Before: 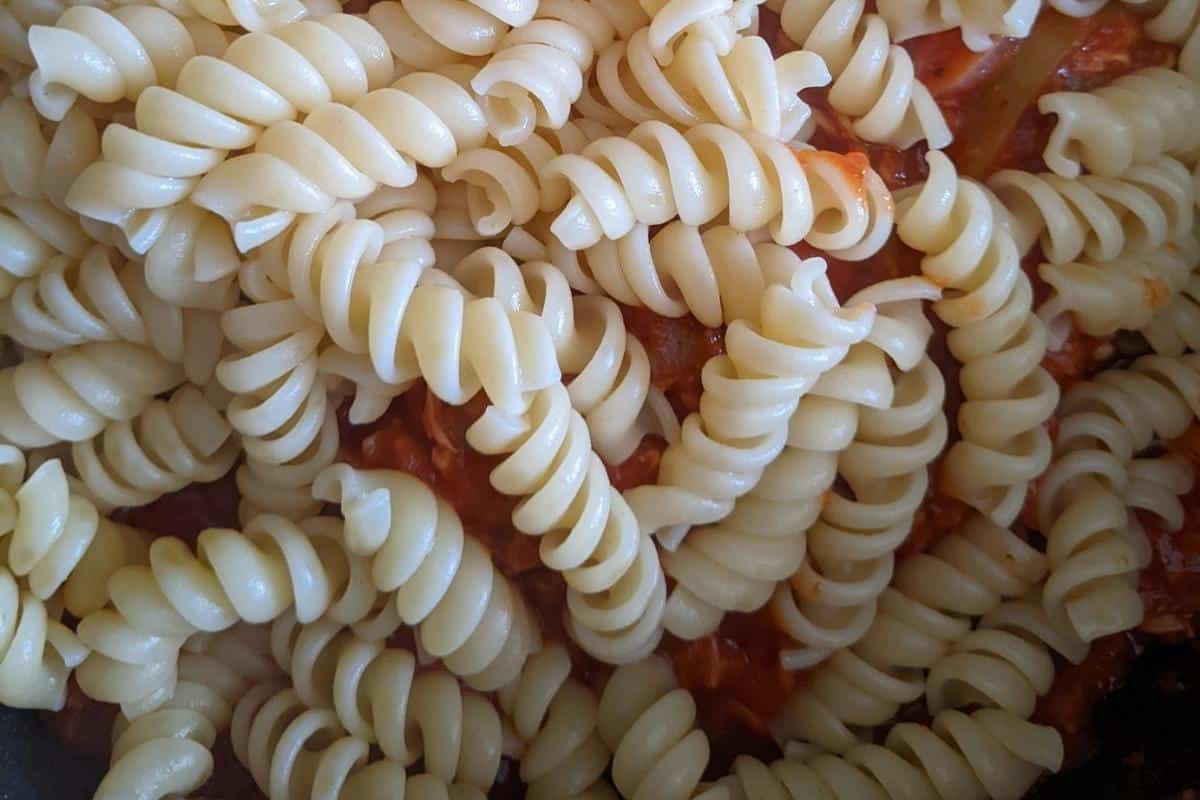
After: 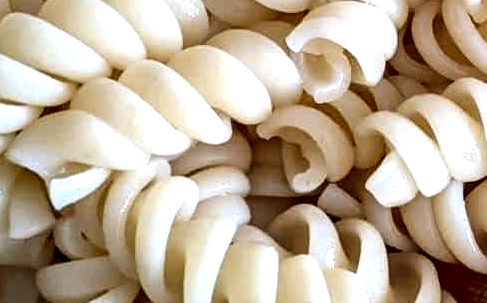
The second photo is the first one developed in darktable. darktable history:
tone equalizer: -8 EV -0.417 EV, -7 EV -0.389 EV, -6 EV -0.333 EV, -5 EV -0.222 EV, -3 EV 0.222 EV, -2 EV 0.333 EV, -1 EV 0.389 EV, +0 EV 0.417 EV, edges refinement/feathering 500, mask exposure compensation -1.57 EV, preserve details no
local contrast: highlights 80%, shadows 57%, detail 175%, midtone range 0.602
crop: left 15.452%, top 5.459%, right 43.956%, bottom 56.62%
